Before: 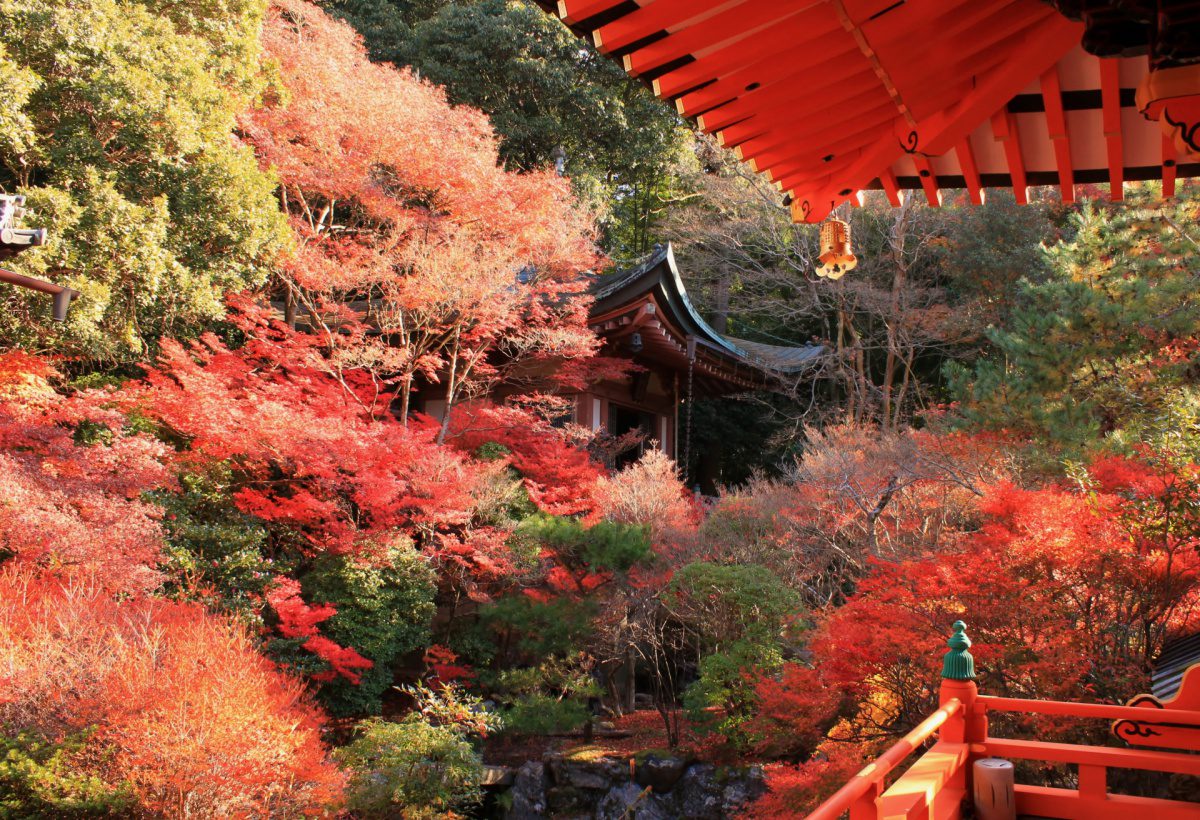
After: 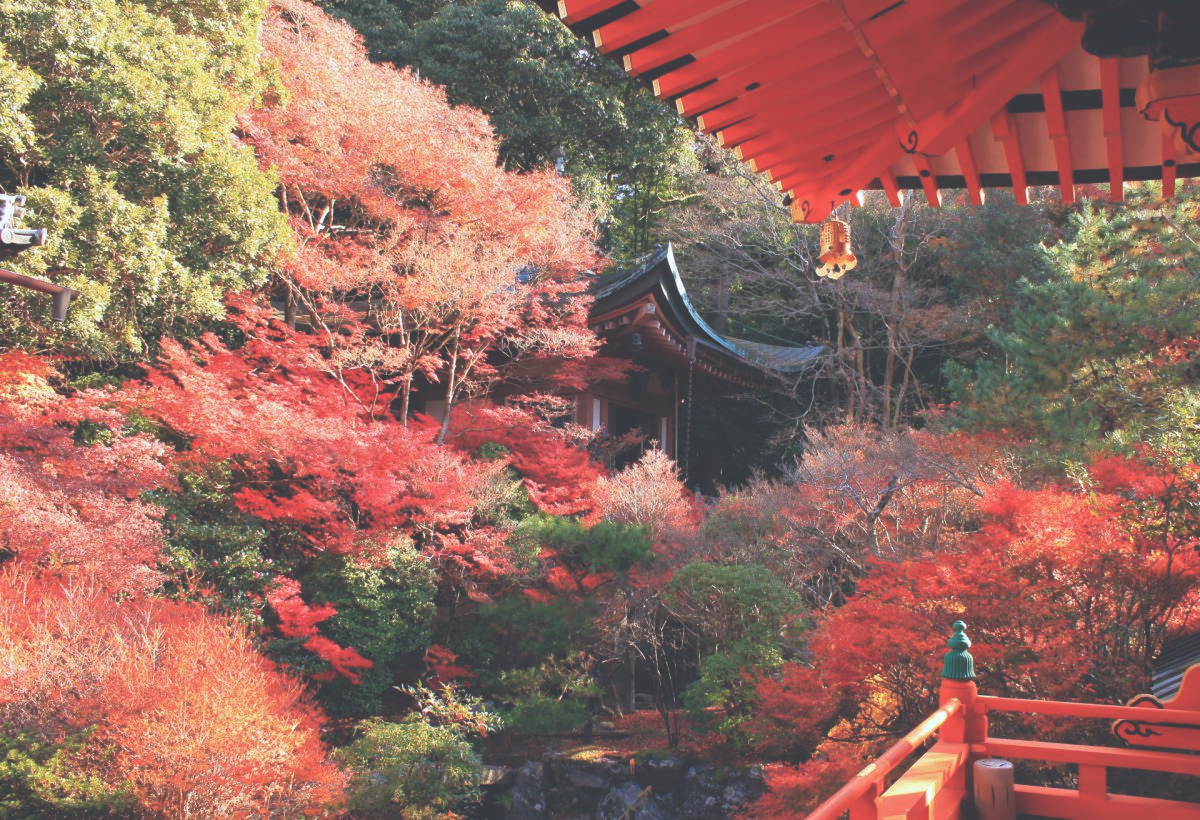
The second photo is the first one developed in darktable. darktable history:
exposure: black level correction -0.041, exposure 0.064 EV, compensate highlight preservation false
color calibration: x 0.367, y 0.376, temperature 4372.25 K
